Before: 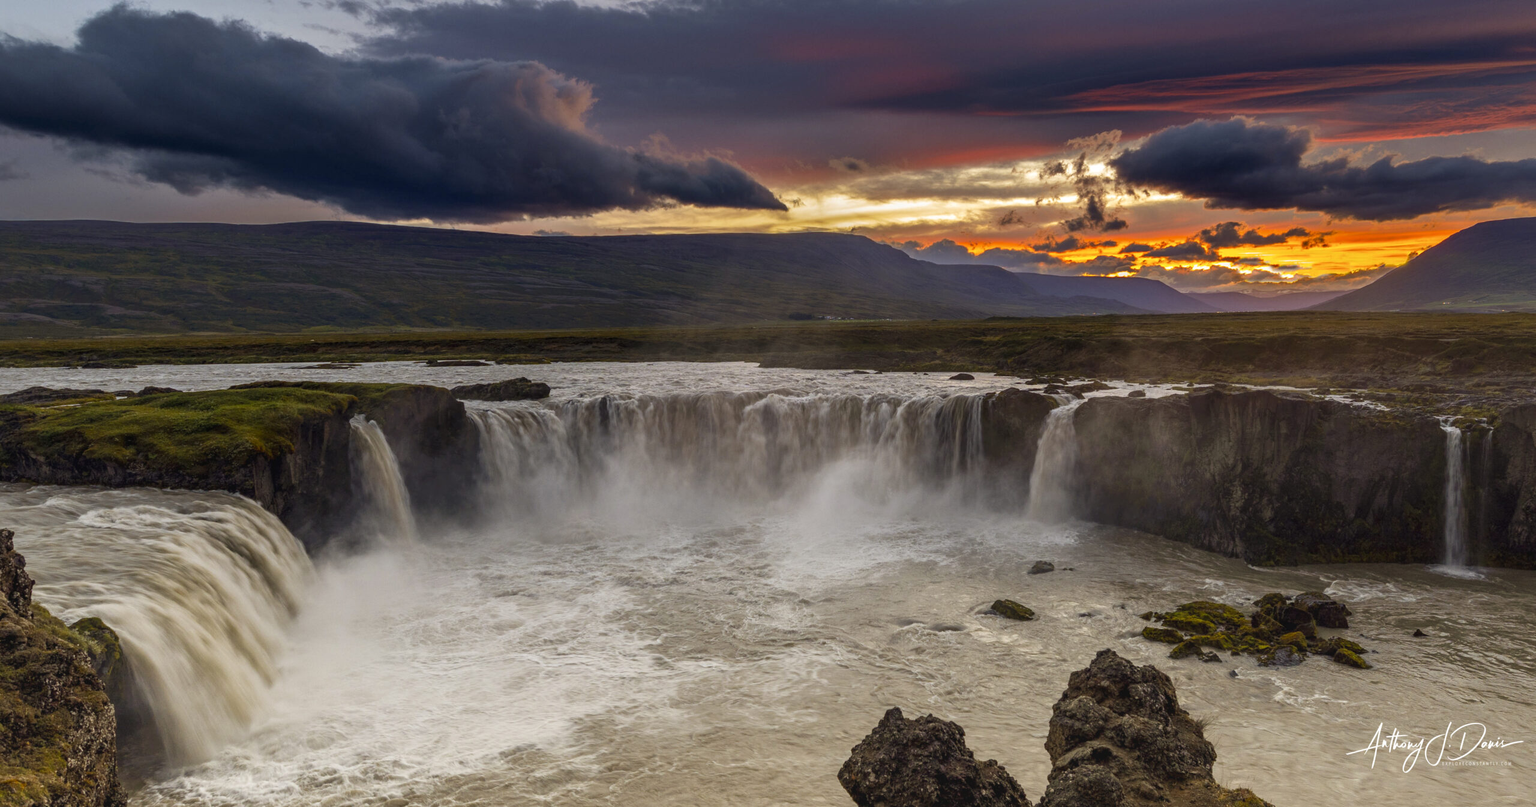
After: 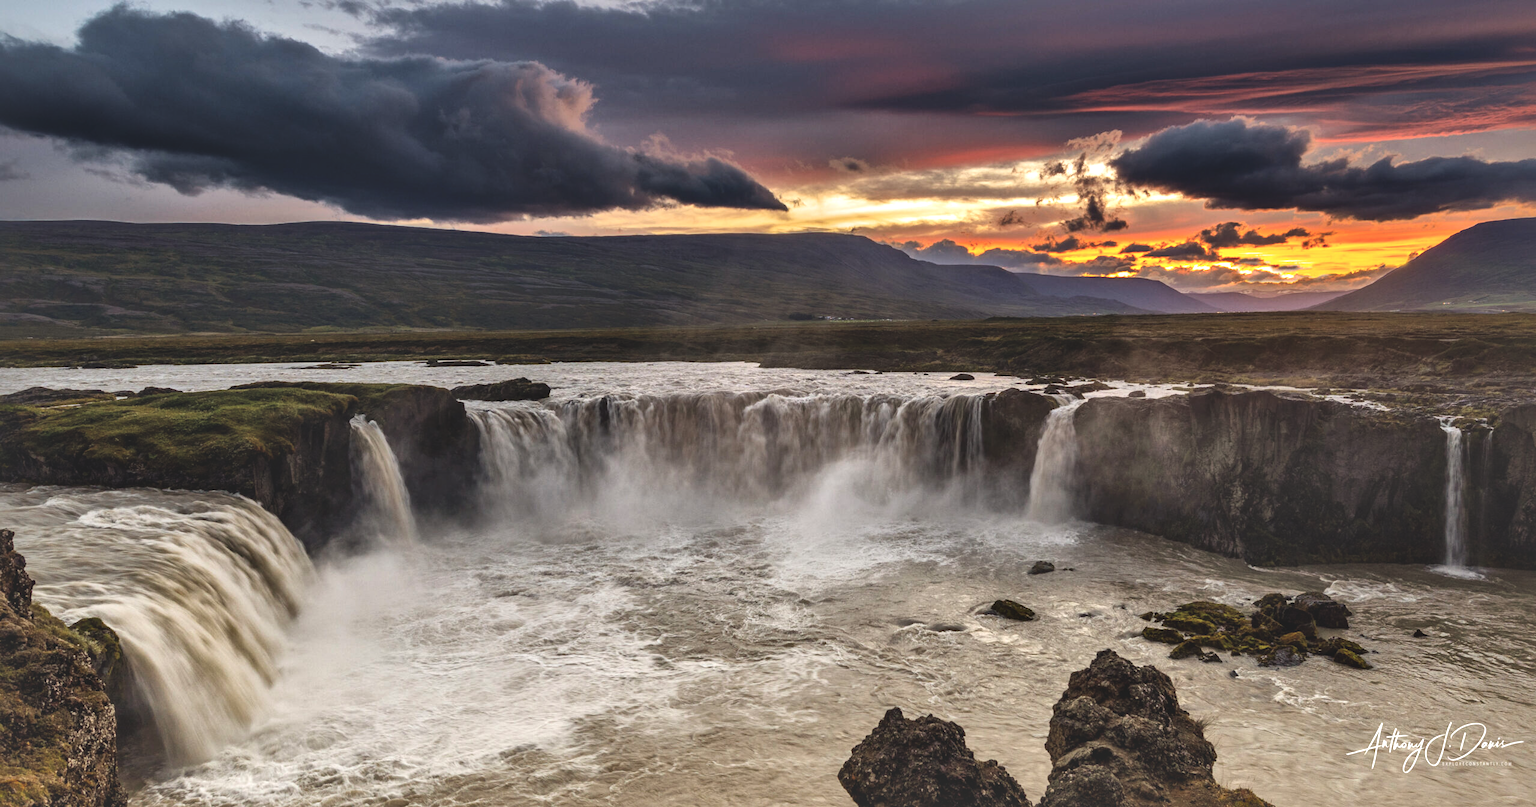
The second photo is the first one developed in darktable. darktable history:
local contrast: mode bilateral grid, contrast 70, coarseness 74, detail 181%, midtone range 0.2
exposure: black level correction -0.029, compensate highlight preservation false
